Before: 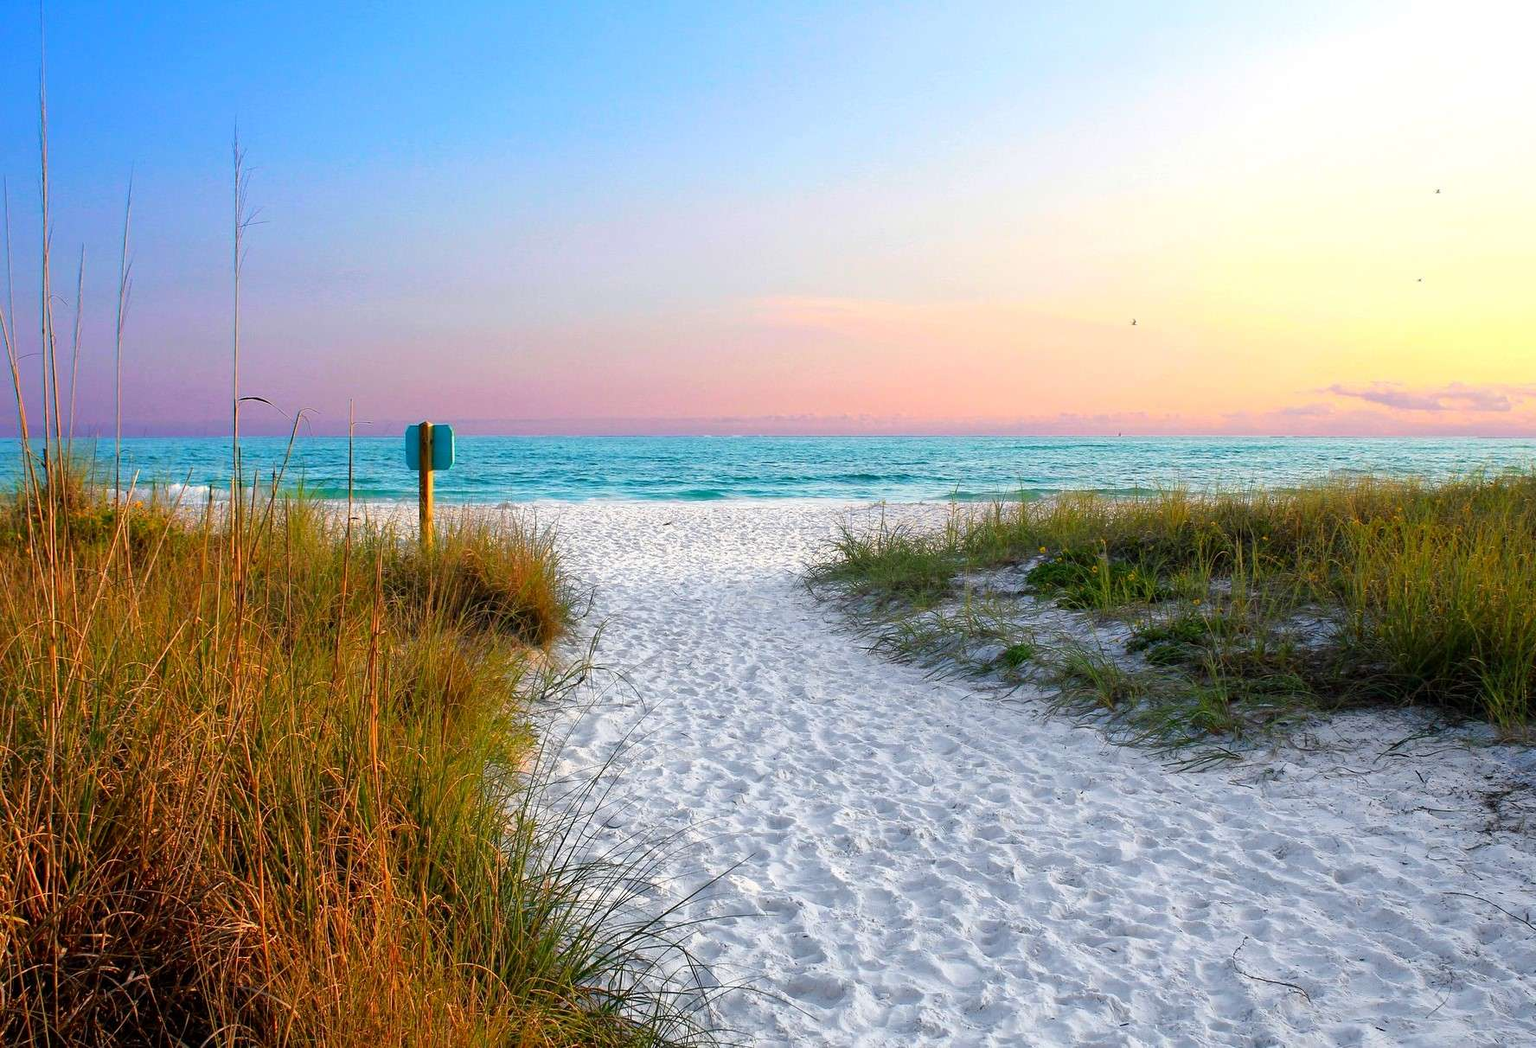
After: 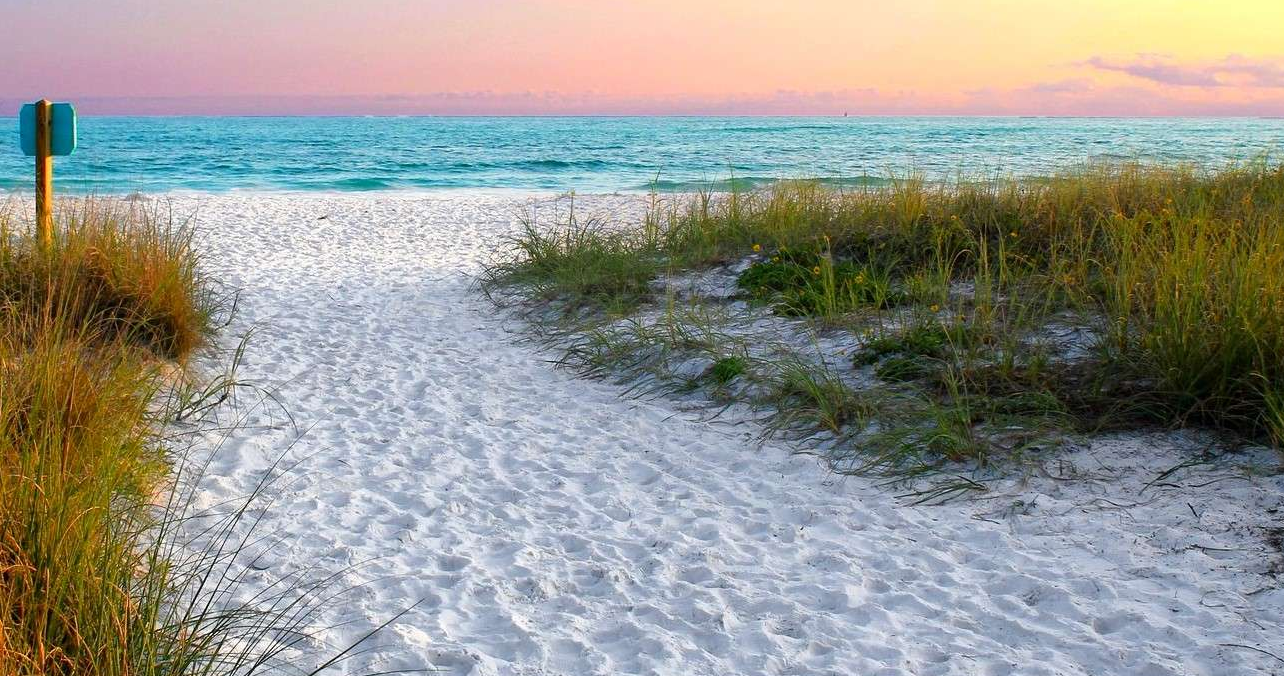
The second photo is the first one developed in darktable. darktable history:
crop and rotate: left 25.313%, top 32.095%, right 2.34%, bottom 12.074%
